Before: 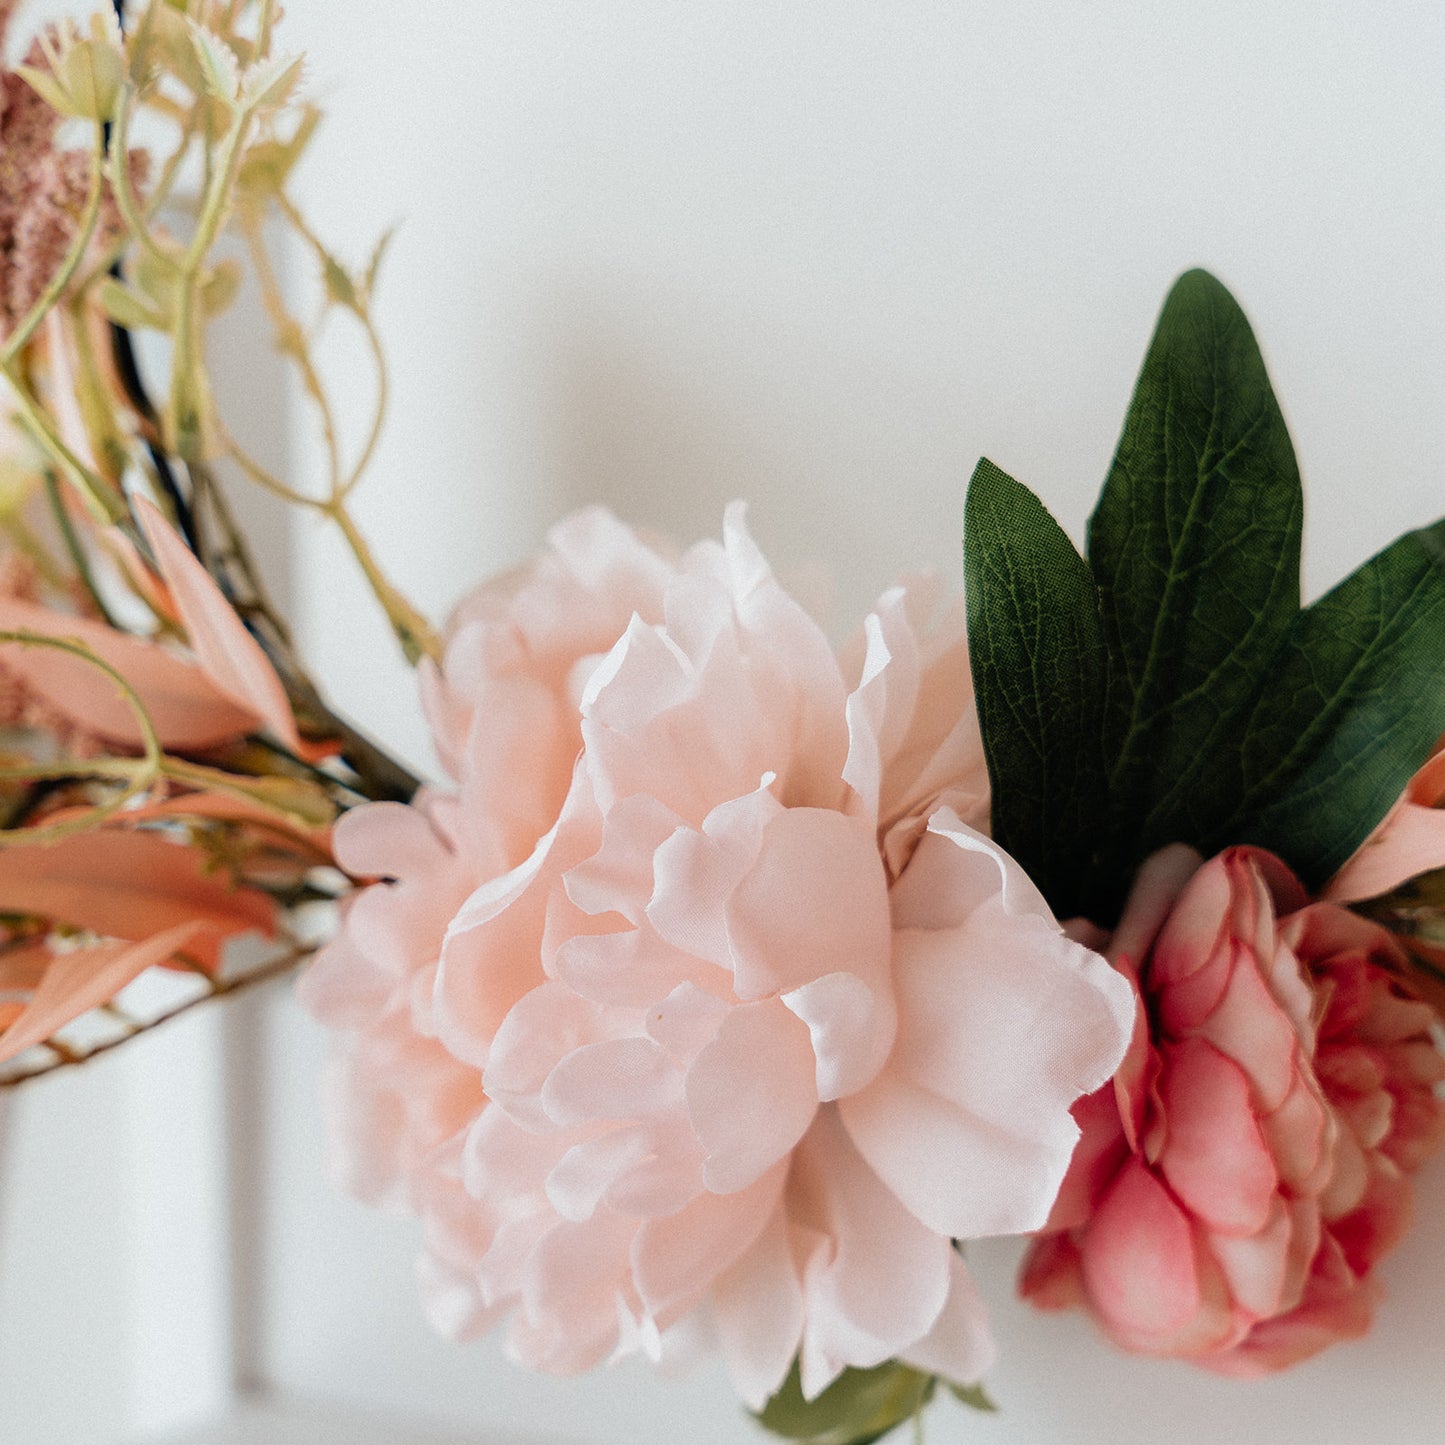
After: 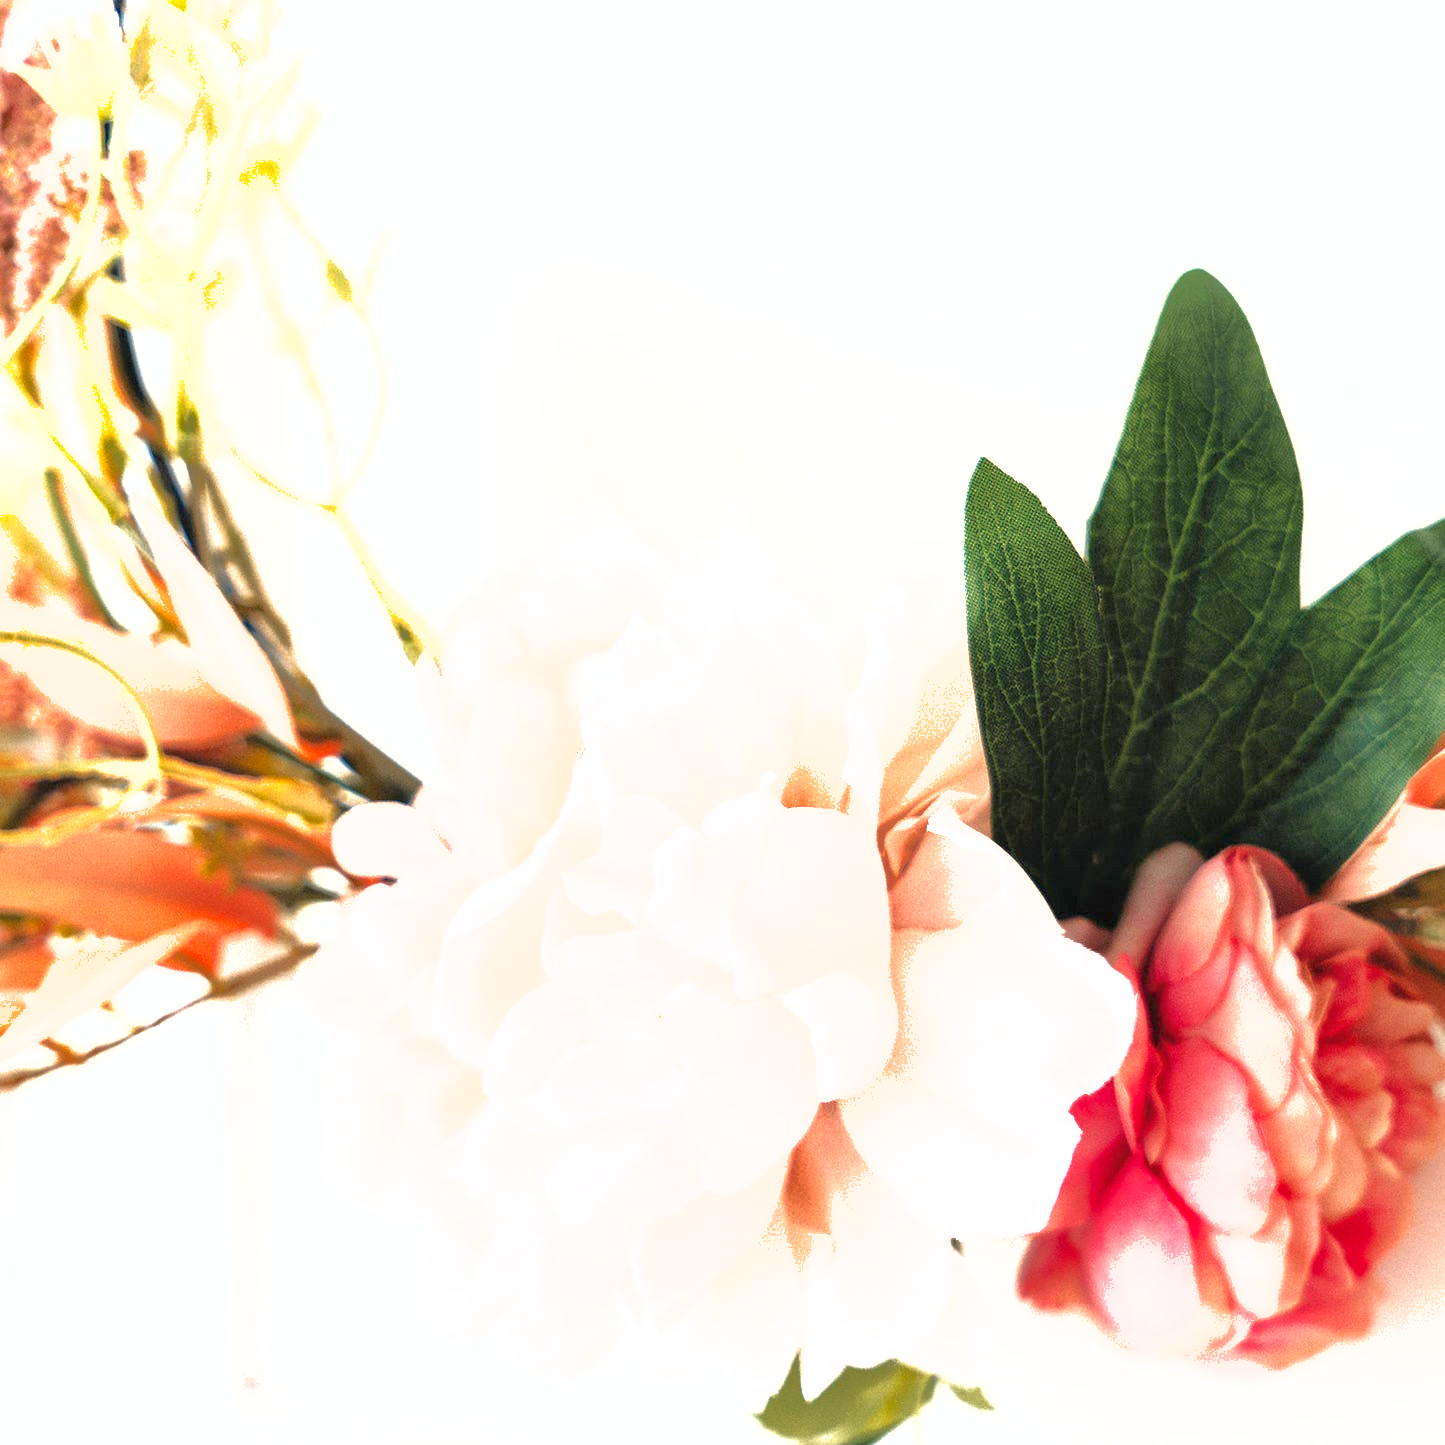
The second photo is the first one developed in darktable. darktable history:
exposure: black level correction 0, exposure 1.675 EV, compensate exposure bias true, compensate highlight preservation false
shadows and highlights: on, module defaults
